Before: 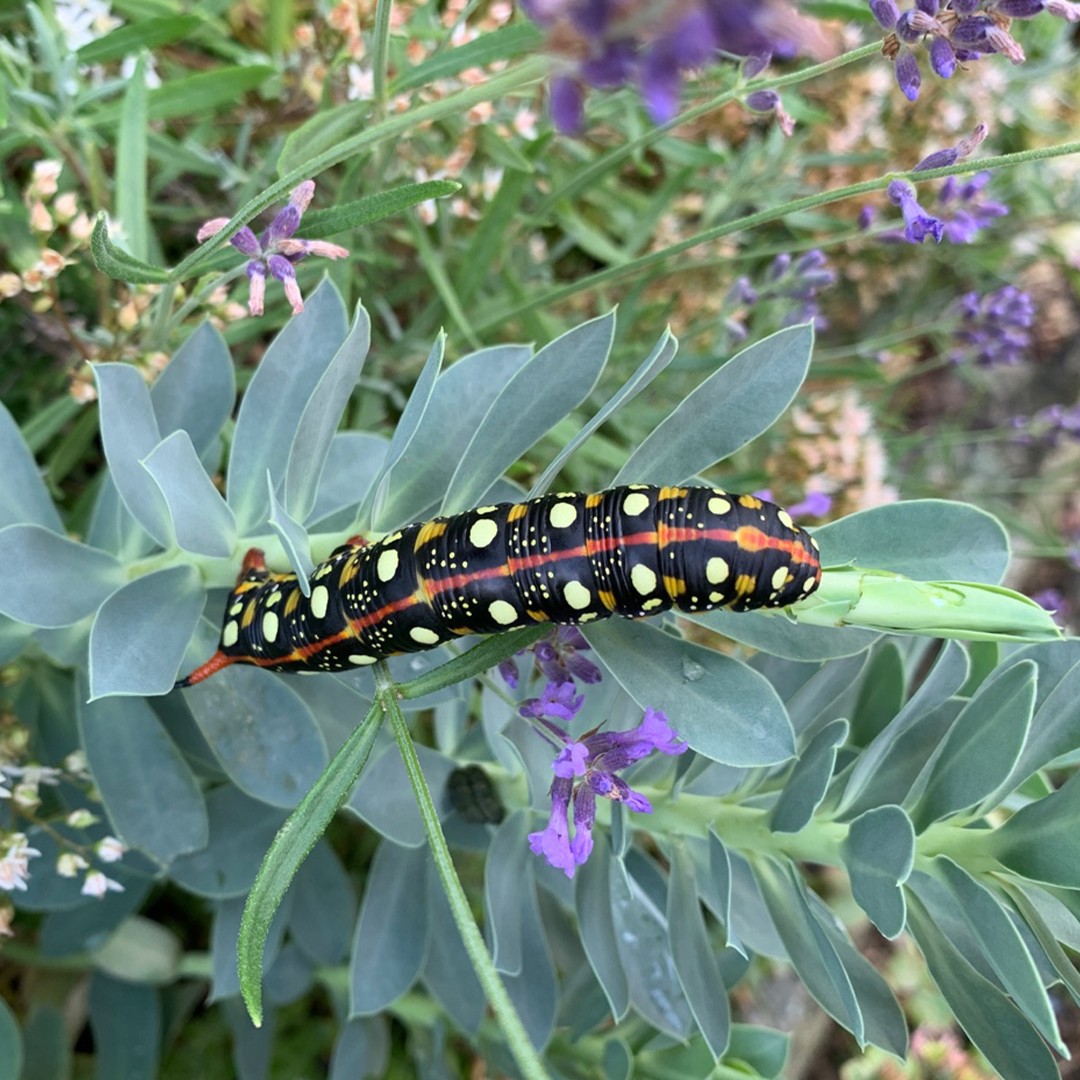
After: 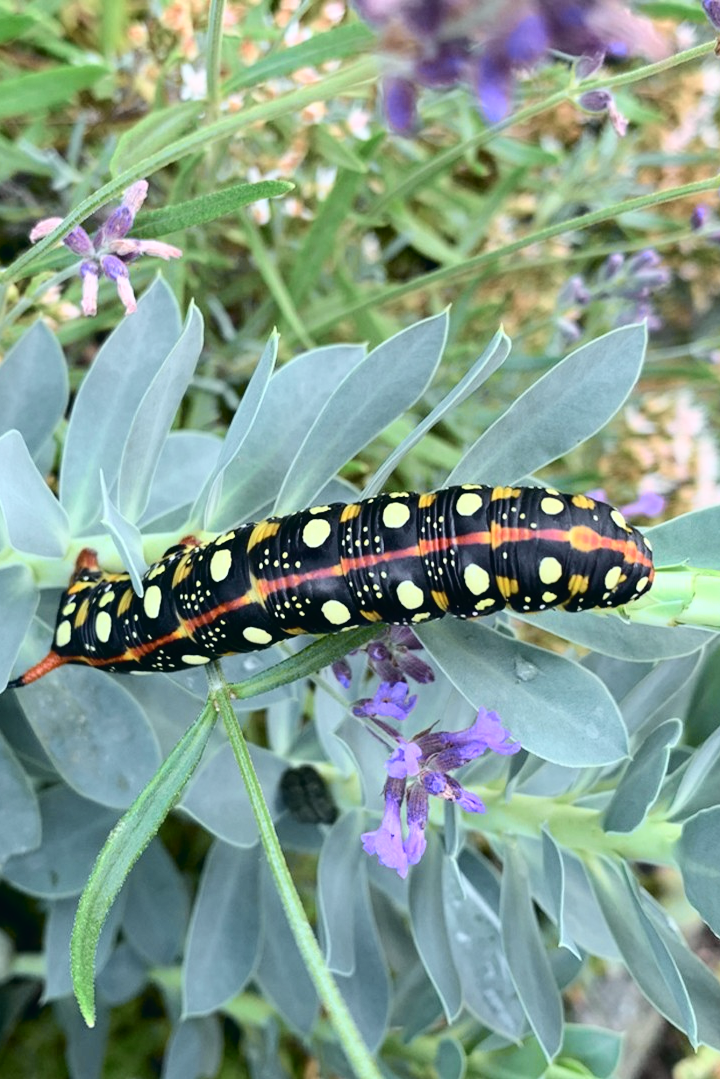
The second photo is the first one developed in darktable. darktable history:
crop and rotate: left 15.546%, right 17.787%
tone curve: curves: ch0 [(0, 0.023) (0.087, 0.065) (0.184, 0.168) (0.45, 0.54) (0.57, 0.683) (0.722, 0.825) (0.877, 0.948) (1, 1)]; ch1 [(0, 0) (0.388, 0.369) (0.44, 0.44) (0.489, 0.481) (0.534, 0.528) (0.657, 0.655) (1, 1)]; ch2 [(0, 0) (0.353, 0.317) (0.408, 0.427) (0.472, 0.46) (0.5, 0.488) (0.537, 0.518) (0.576, 0.592) (0.625, 0.631) (1, 1)], color space Lab, independent channels, preserve colors none
